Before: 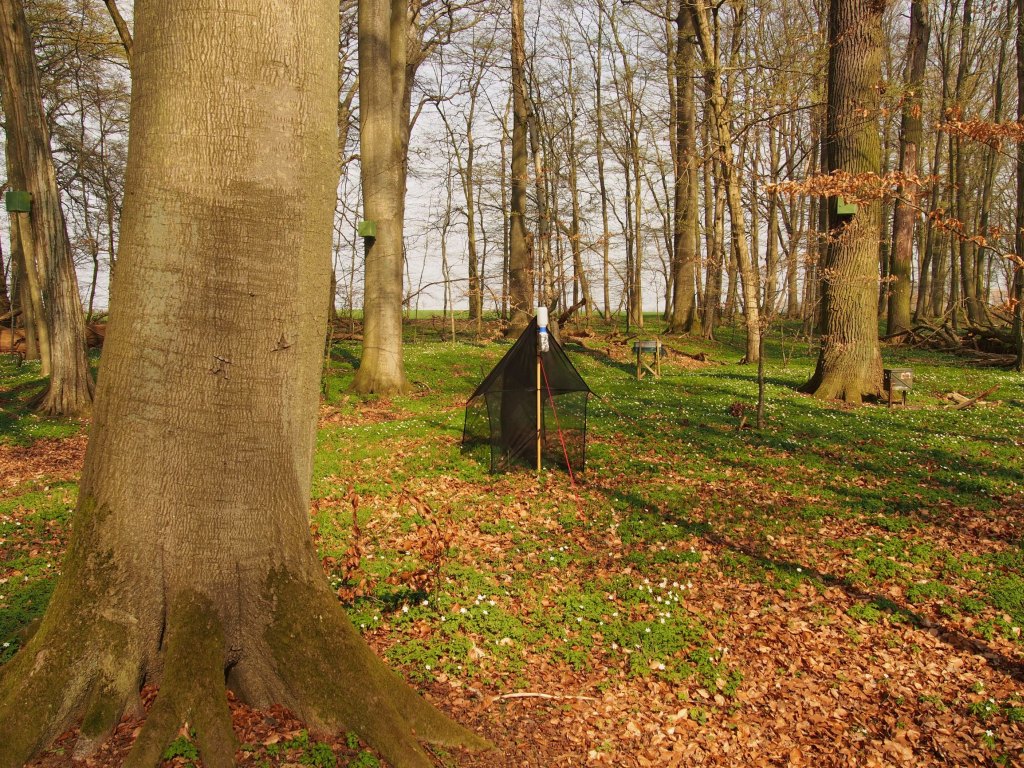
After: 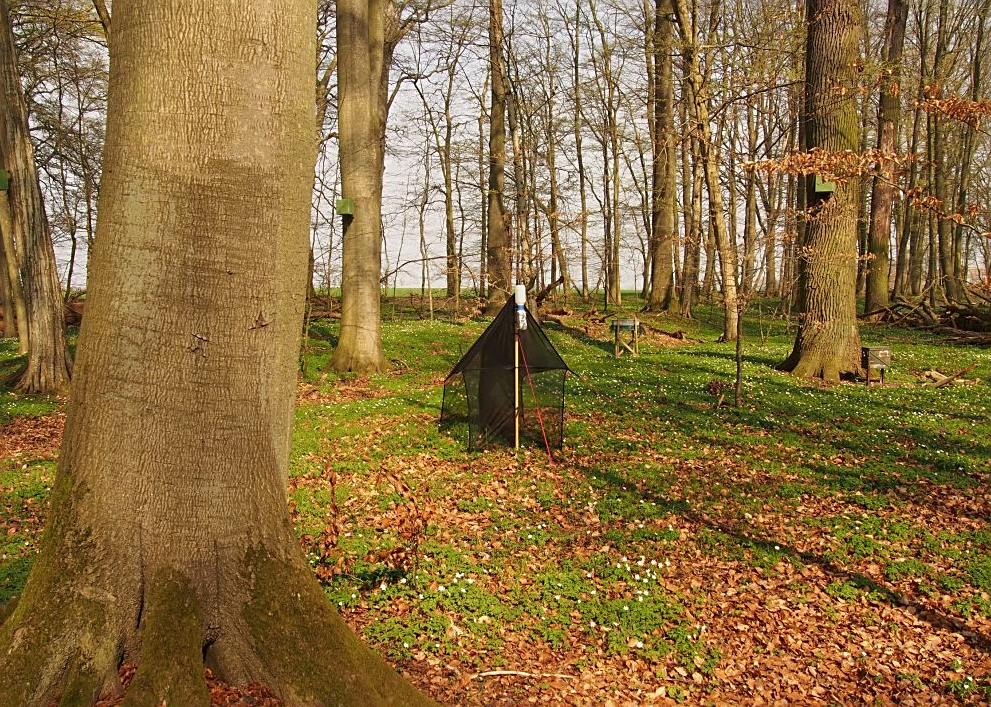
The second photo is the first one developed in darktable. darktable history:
crop: left 2.163%, top 2.887%, right 0.976%, bottom 4.955%
sharpen: on, module defaults
